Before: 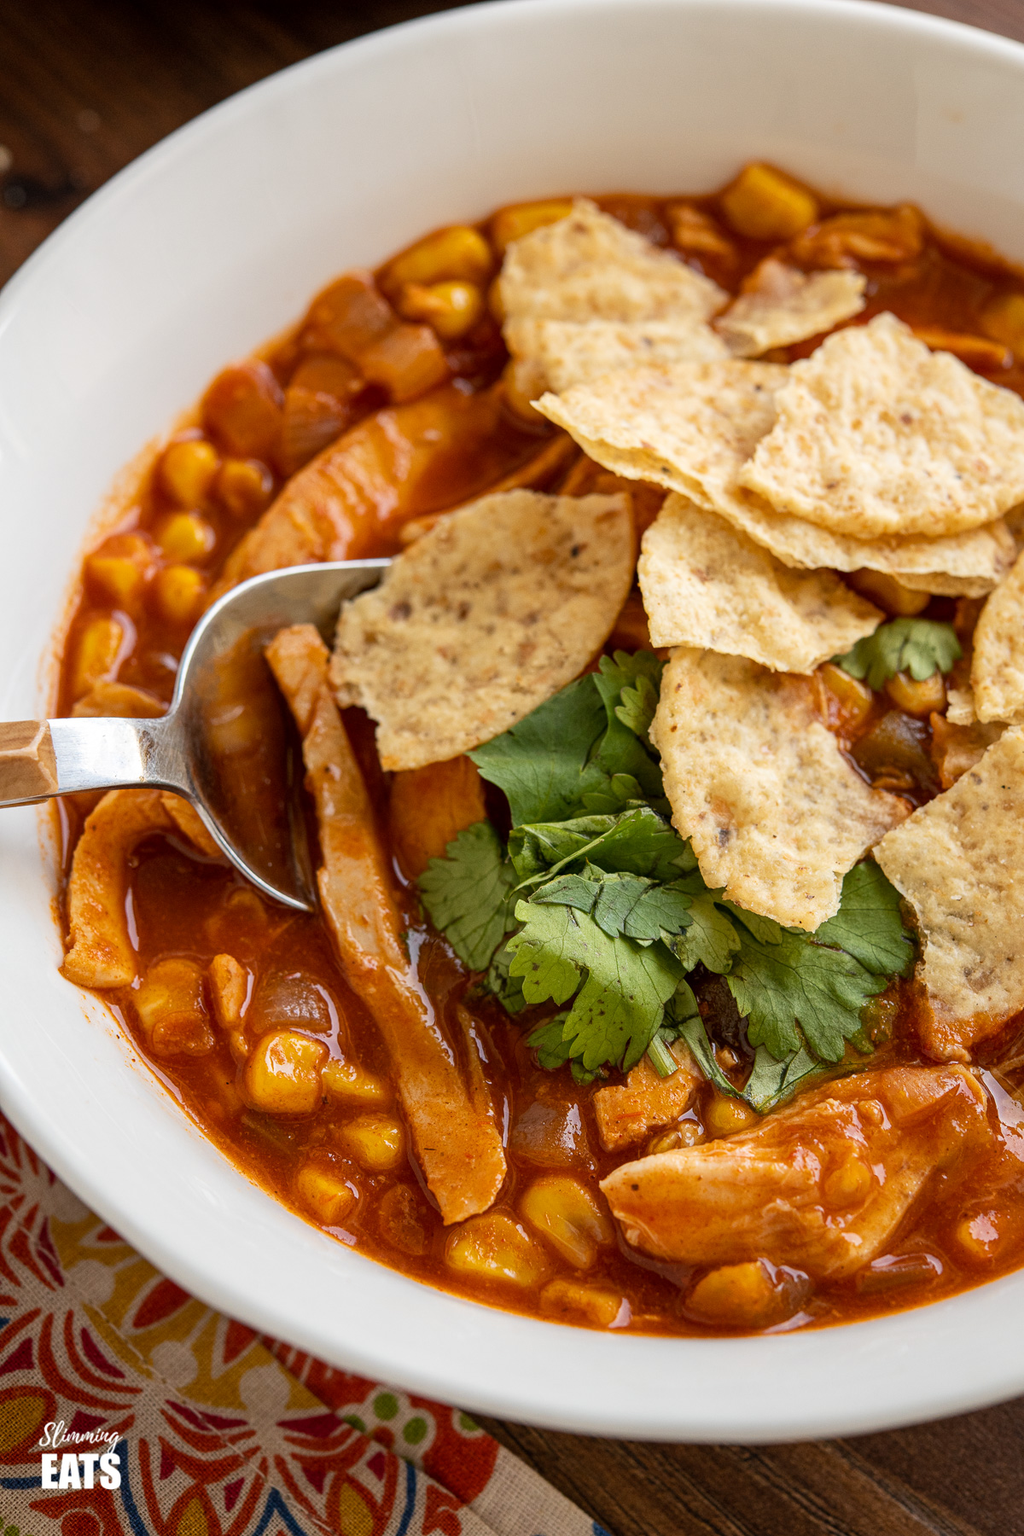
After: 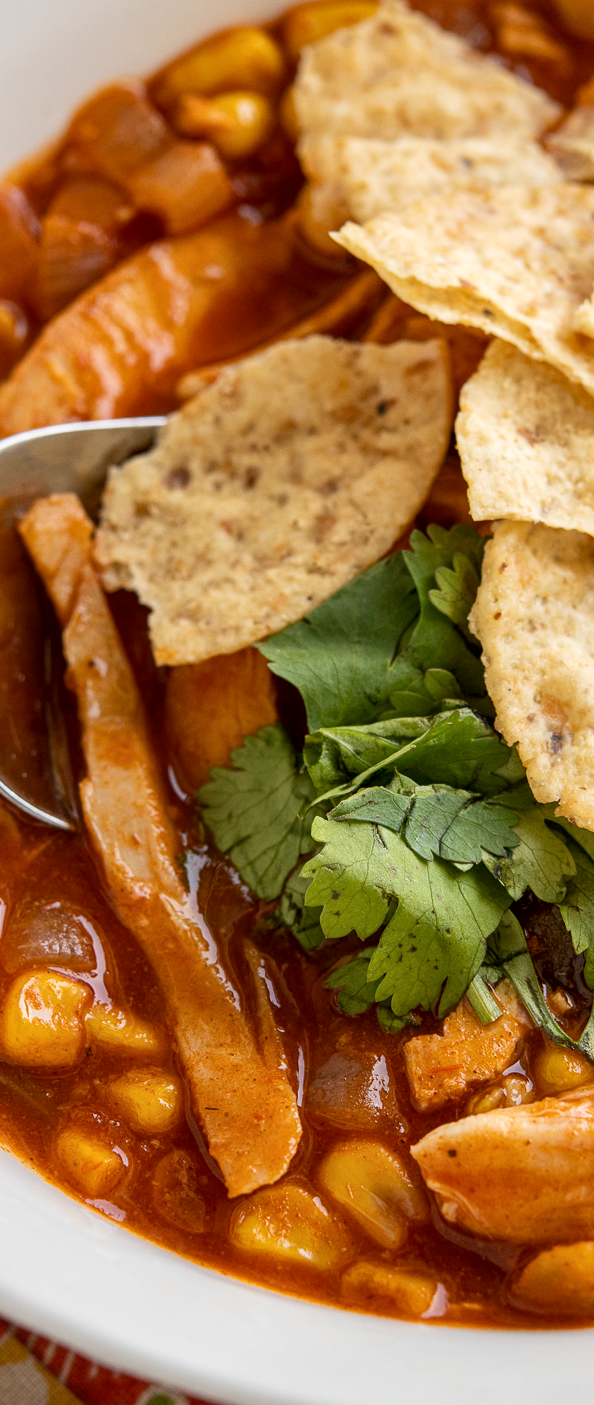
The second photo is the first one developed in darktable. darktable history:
crop and rotate: angle 0.02°, left 24.354%, top 13.232%, right 26.109%, bottom 8.627%
local contrast: mode bilateral grid, contrast 20, coarseness 50, detail 120%, midtone range 0.2
